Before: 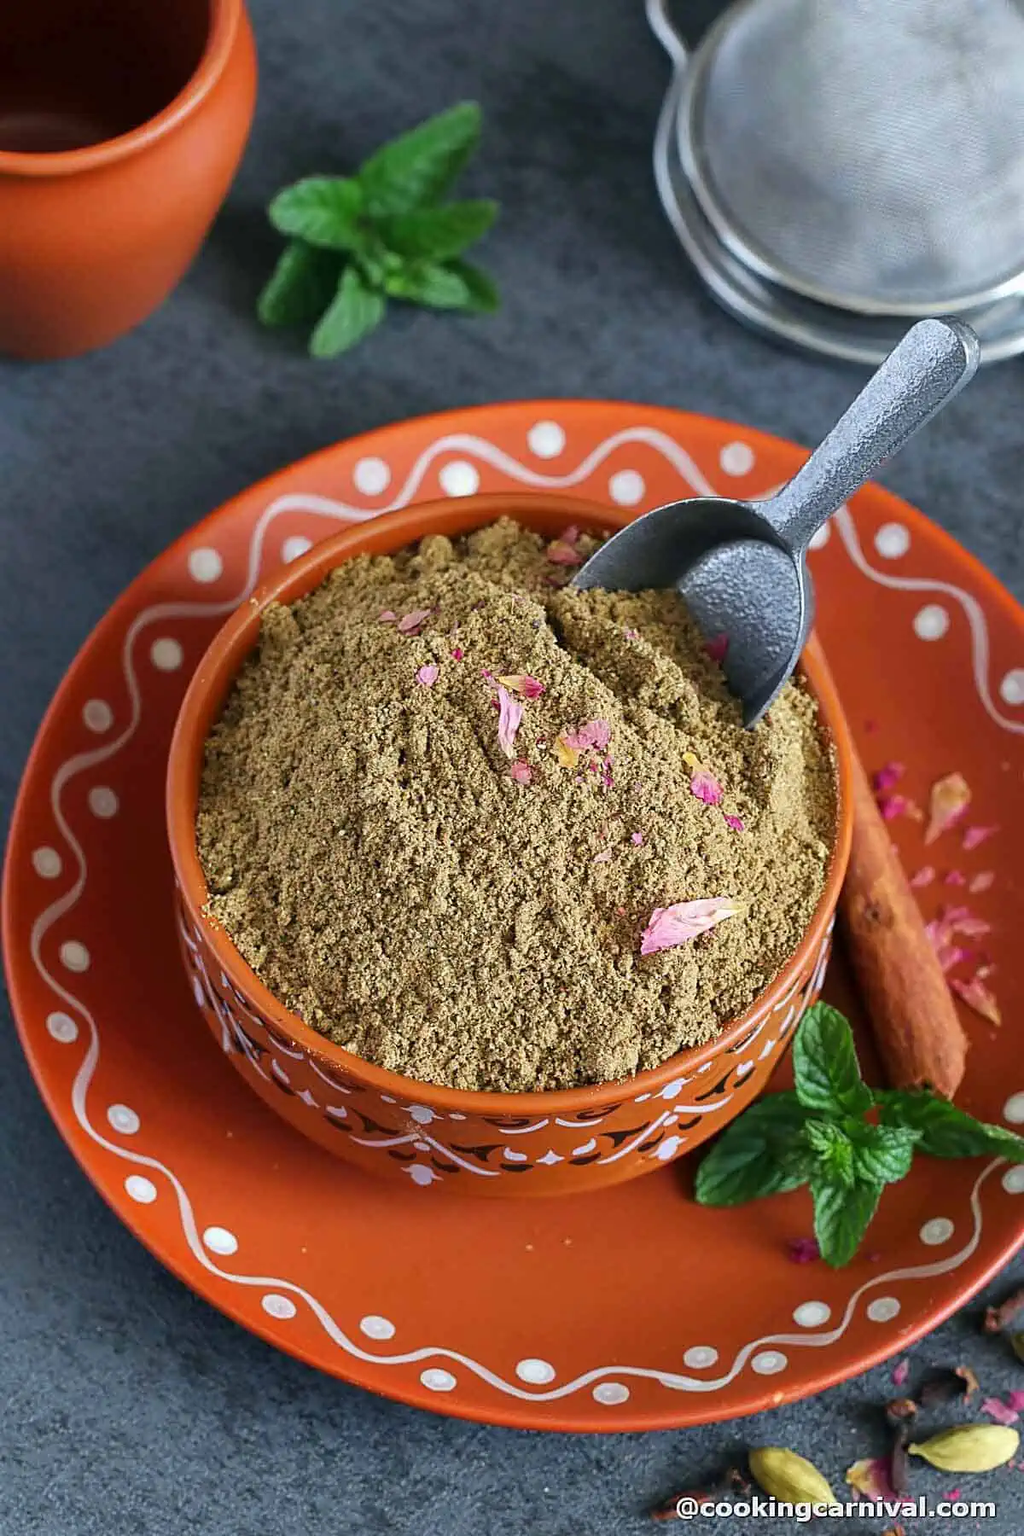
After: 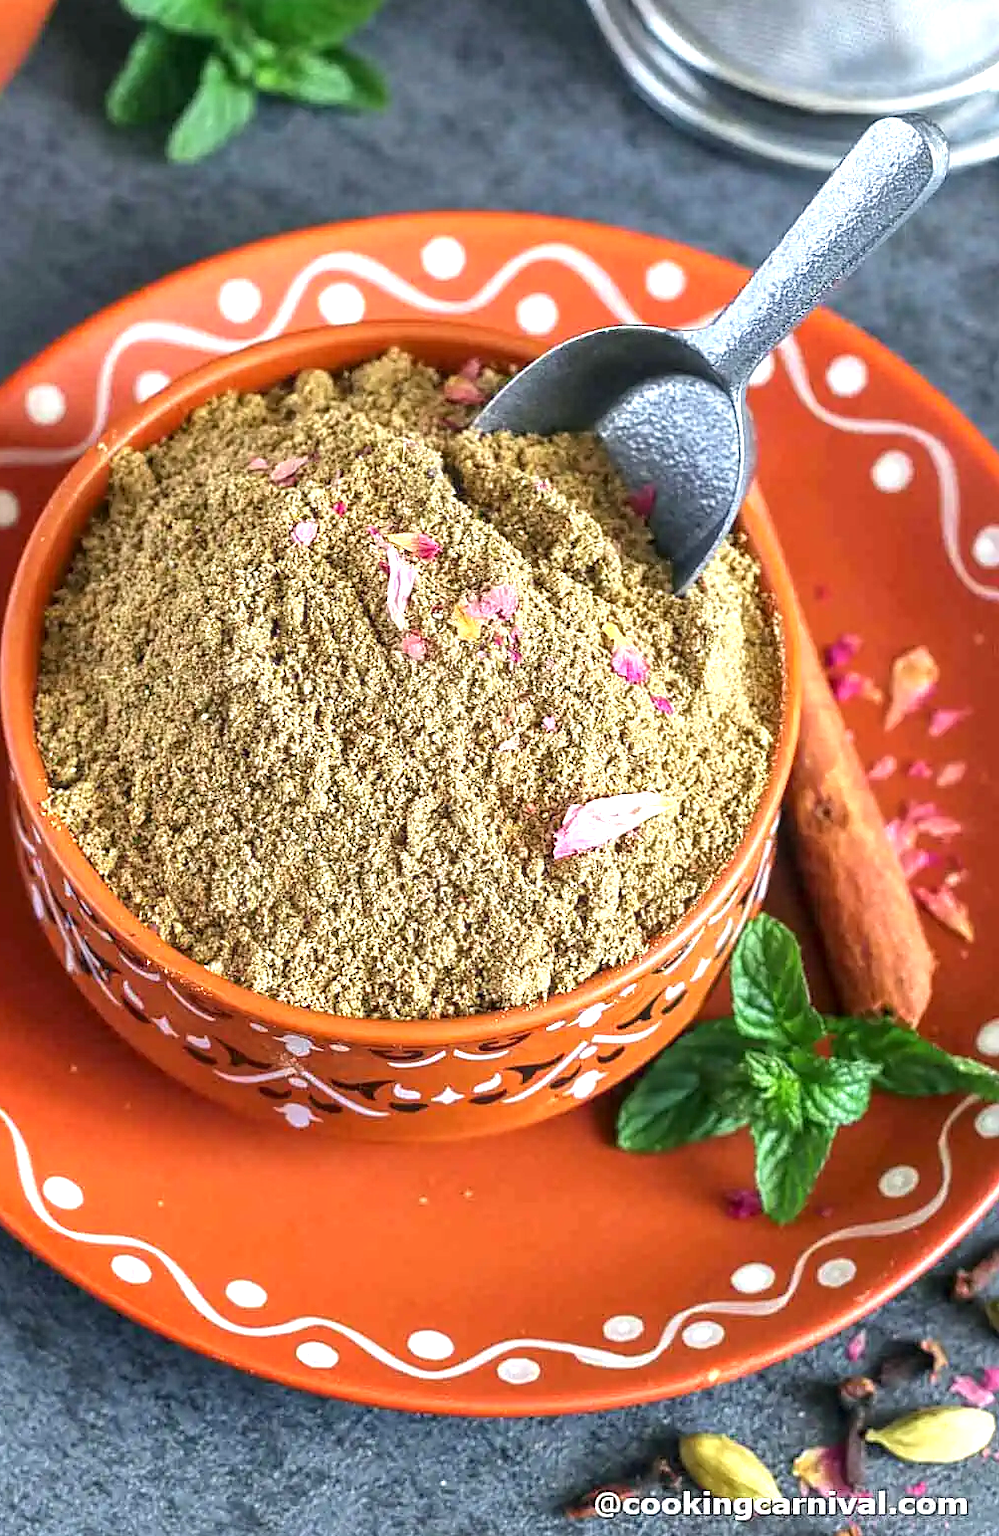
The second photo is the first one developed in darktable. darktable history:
exposure: exposure 0.921 EV, compensate highlight preservation false
local contrast: on, module defaults
crop: left 16.315%, top 14.246%
